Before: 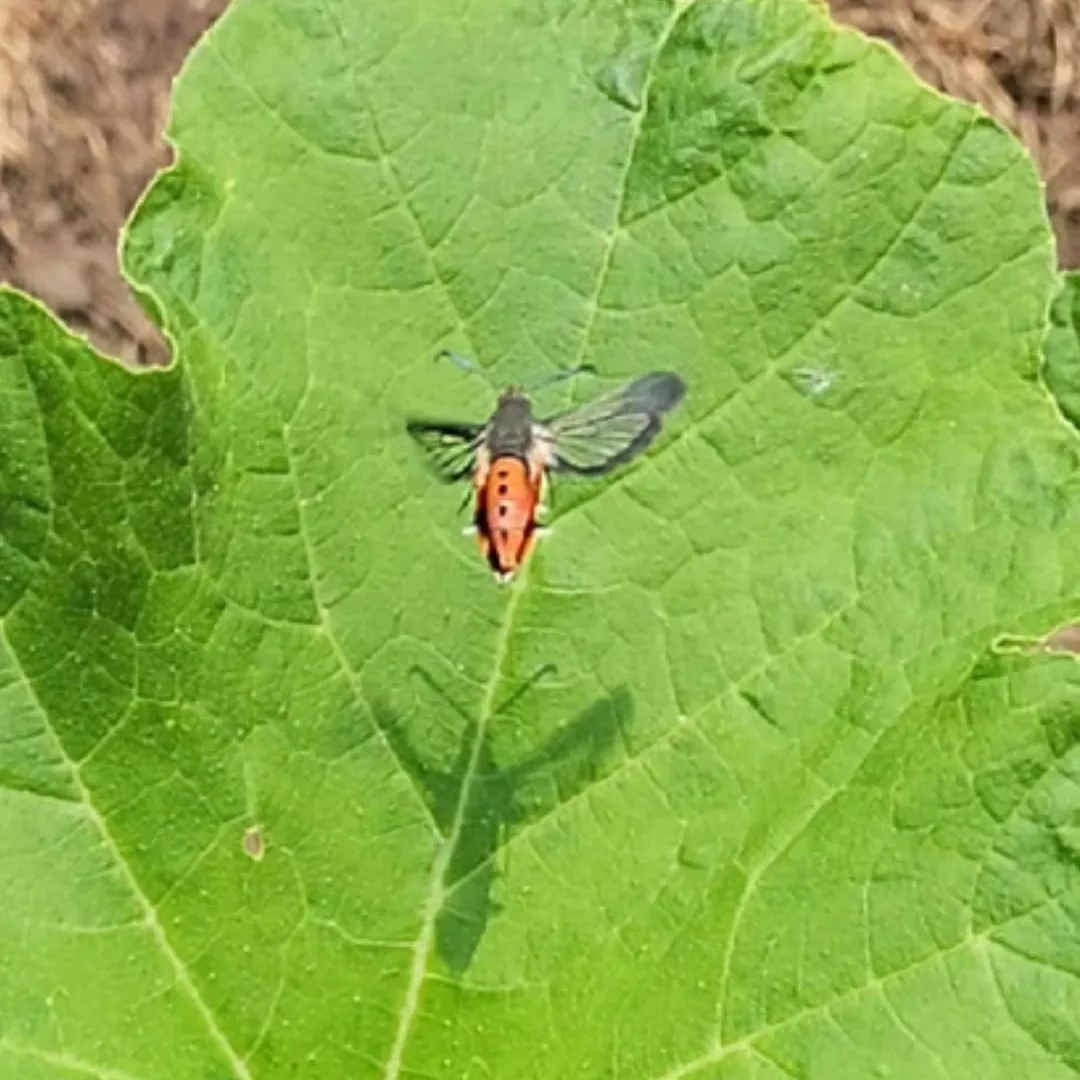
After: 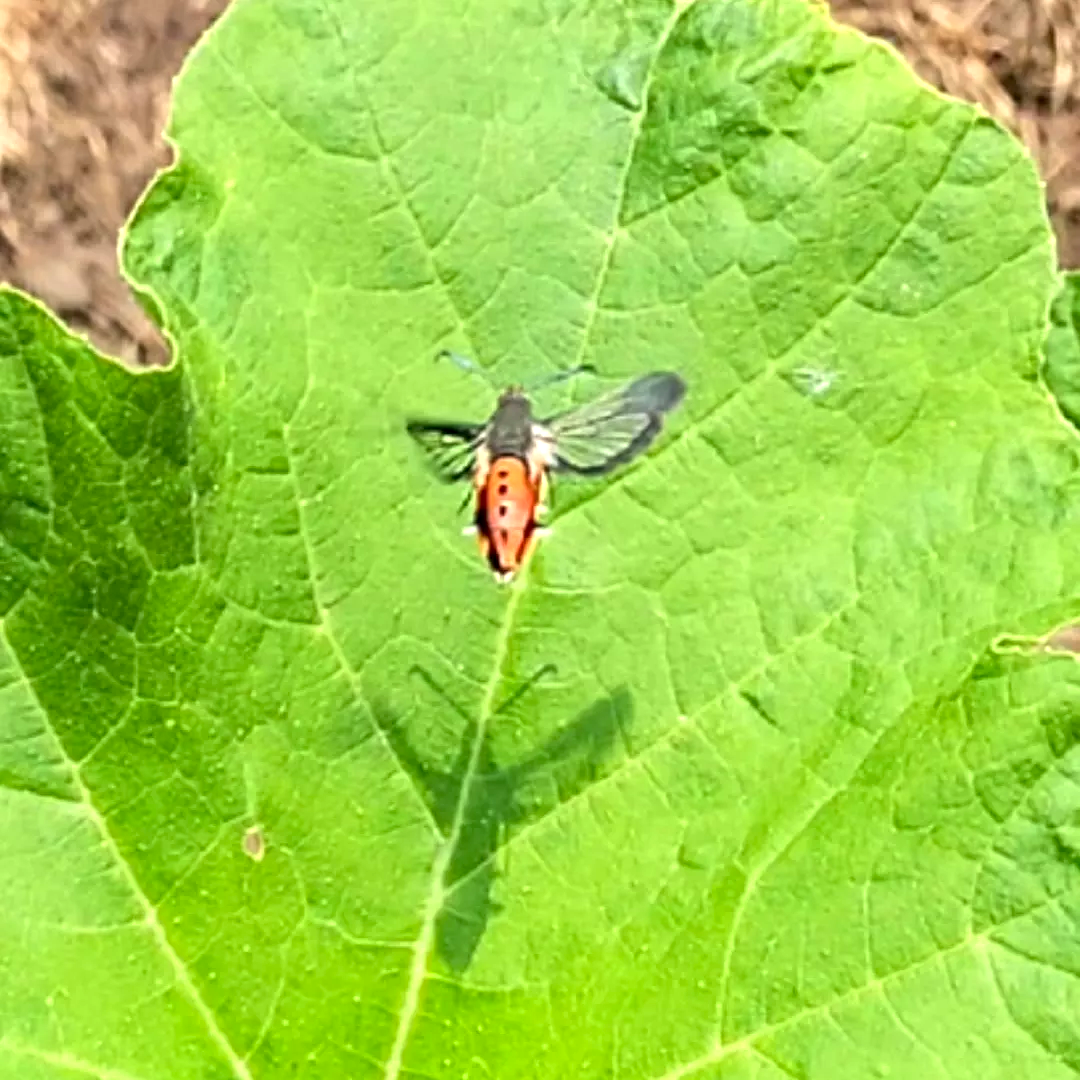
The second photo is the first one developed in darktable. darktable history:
color balance: contrast 10%
exposure: black level correction 0.003, exposure 0.383 EV, compensate highlight preservation false
